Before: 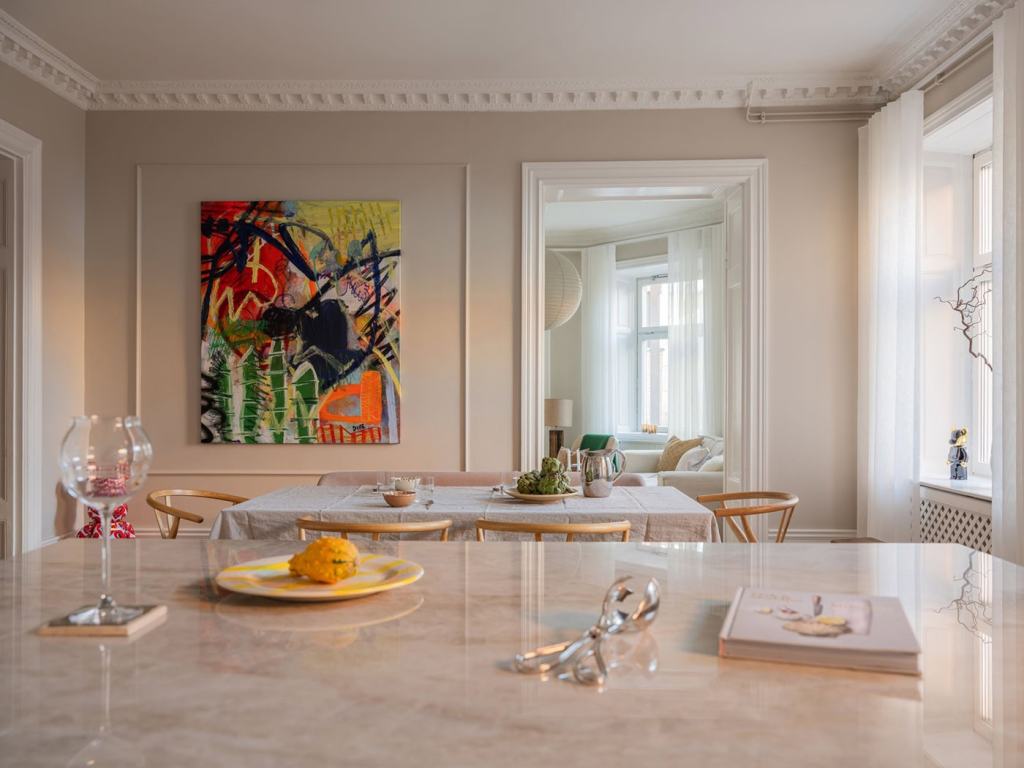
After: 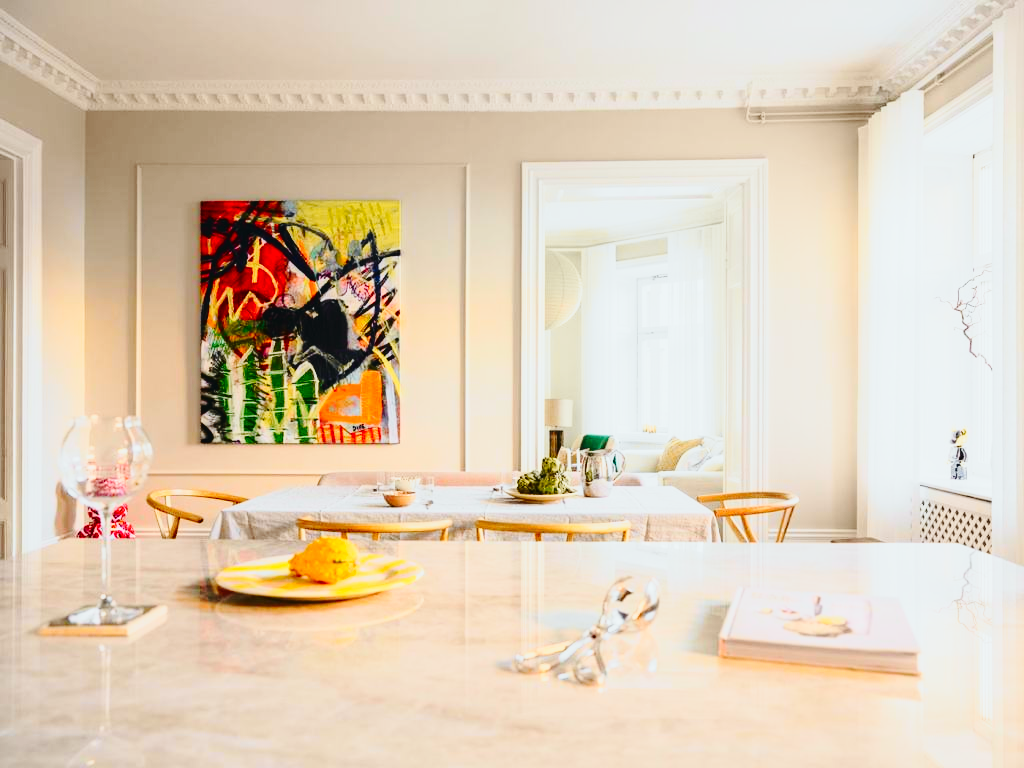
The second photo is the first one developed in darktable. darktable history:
tone curve: curves: ch0 [(0, 0.026) (0.058, 0.049) (0.246, 0.214) (0.437, 0.498) (0.55, 0.644) (0.657, 0.767) (0.822, 0.9) (1, 0.961)]; ch1 [(0, 0) (0.346, 0.307) (0.408, 0.369) (0.453, 0.457) (0.476, 0.489) (0.502, 0.493) (0.521, 0.515) (0.537, 0.531) (0.612, 0.641) (0.676, 0.728) (1, 1)]; ch2 [(0, 0) (0.346, 0.34) (0.434, 0.46) (0.485, 0.494) (0.5, 0.494) (0.511, 0.504) (0.537, 0.551) (0.579, 0.599) (0.625, 0.686) (1, 1)], color space Lab, independent channels, preserve colors none
base curve: curves: ch0 [(0, 0) (0.028, 0.03) (0.121, 0.232) (0.46, 0.748) (0.859, 0.968) (1, 1)], preserve colors none
